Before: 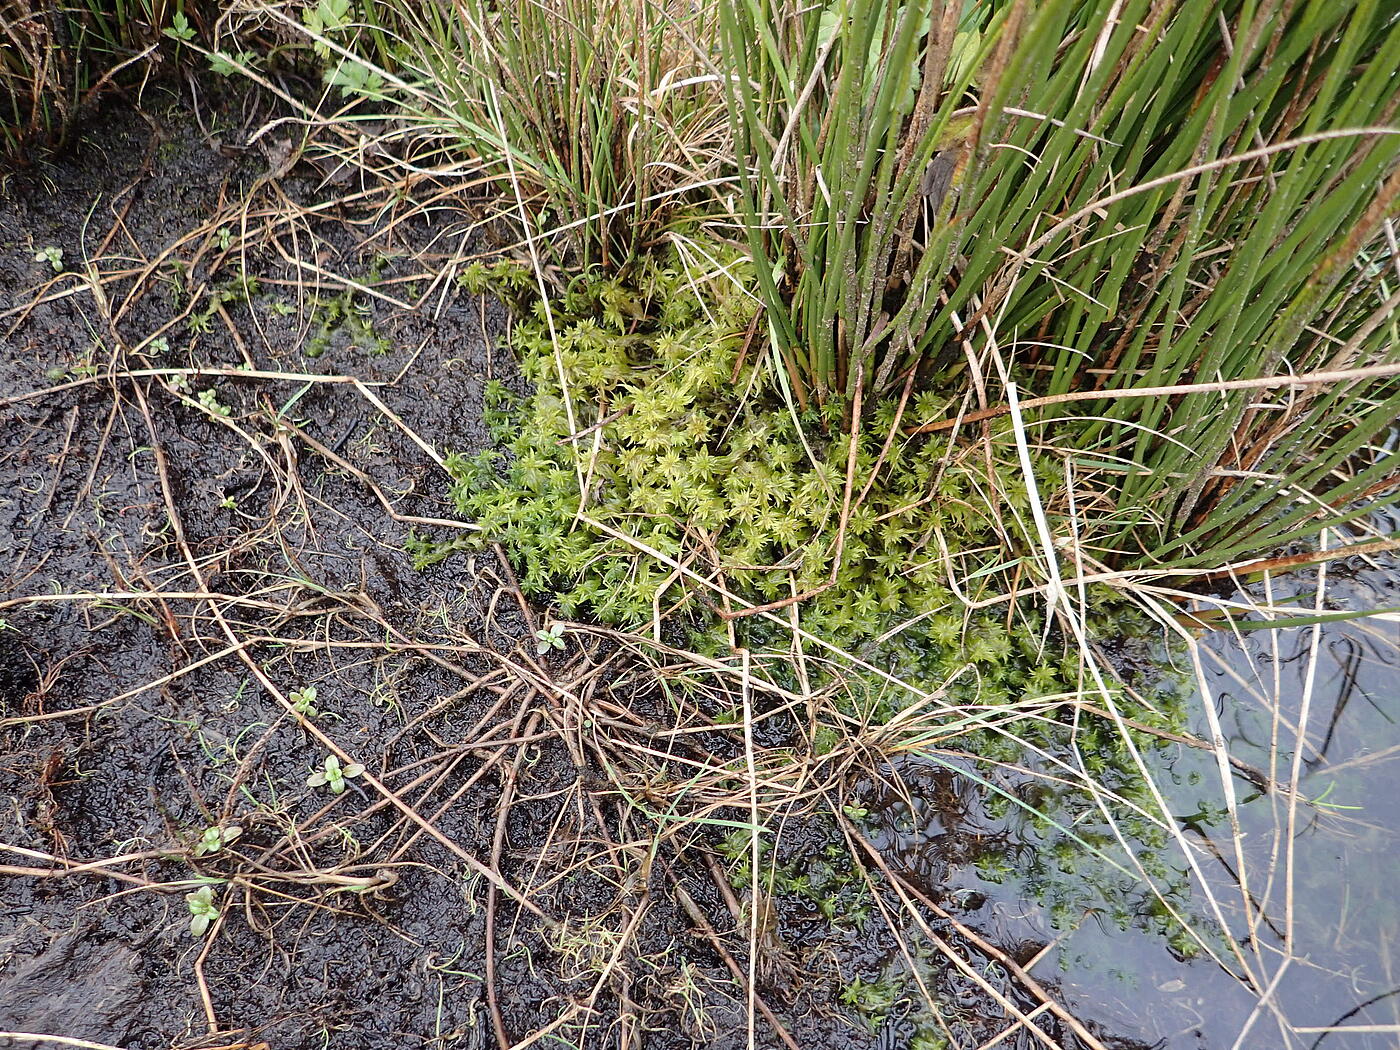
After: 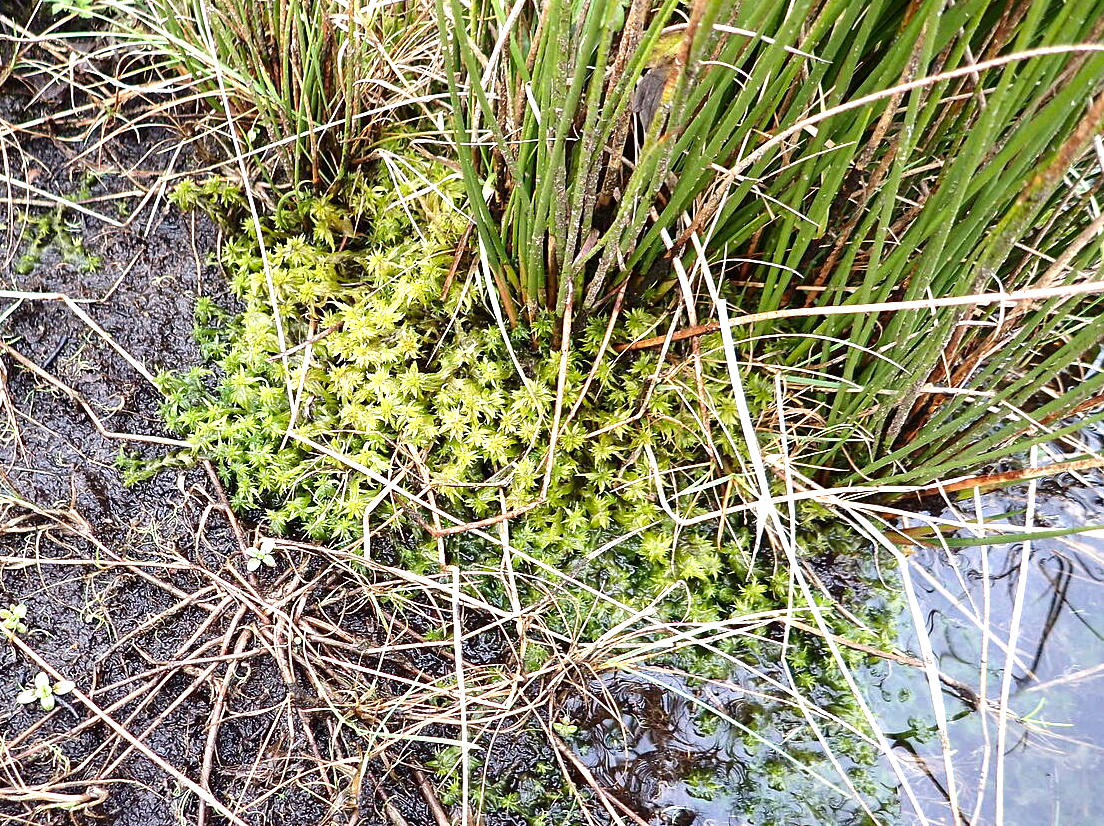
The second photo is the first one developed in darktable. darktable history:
white balance: red 1.004, blue 1.024
contrast brightness saturation: contrast 0.07, brightness -0.13, saturation 0.06
crop and rotate: left 20.74%, top 7.912%, right 0.375%, bottom 13.378%
exposure: black level correction 0, exposure 0.95 EV, compensate exposure bias true, compensate highlight preservation false
